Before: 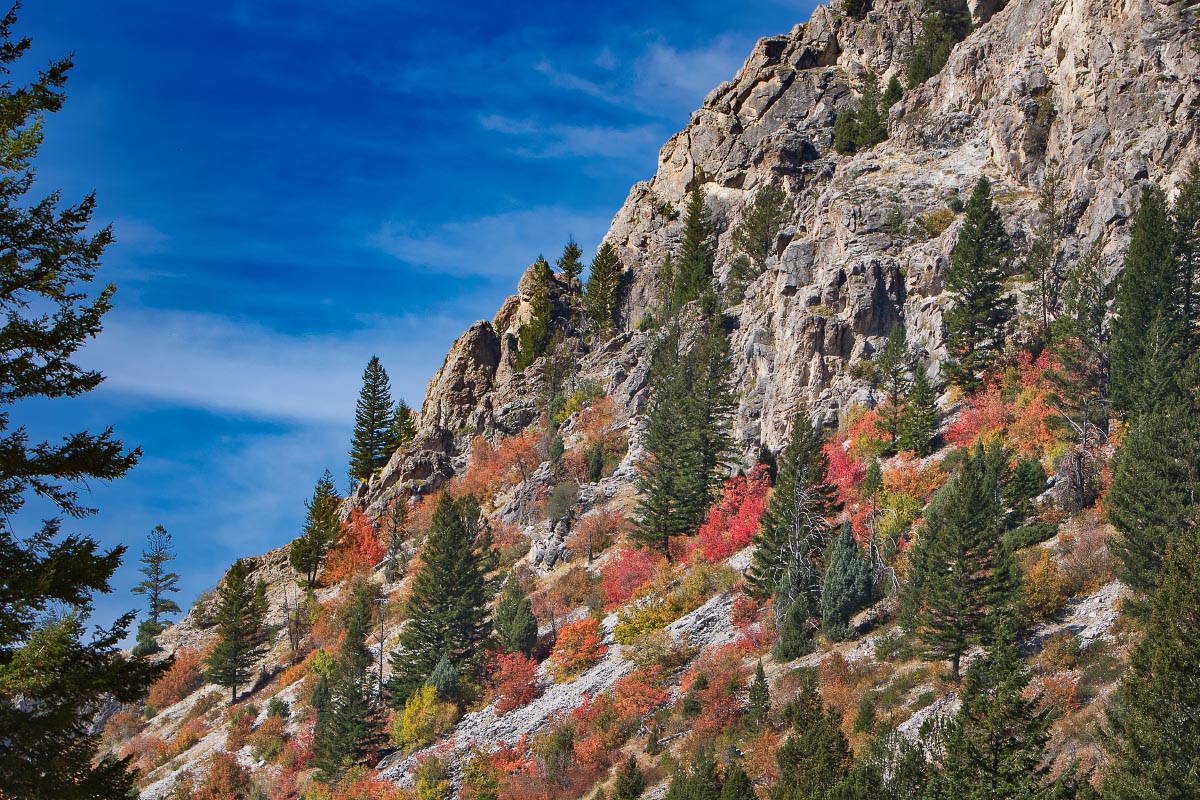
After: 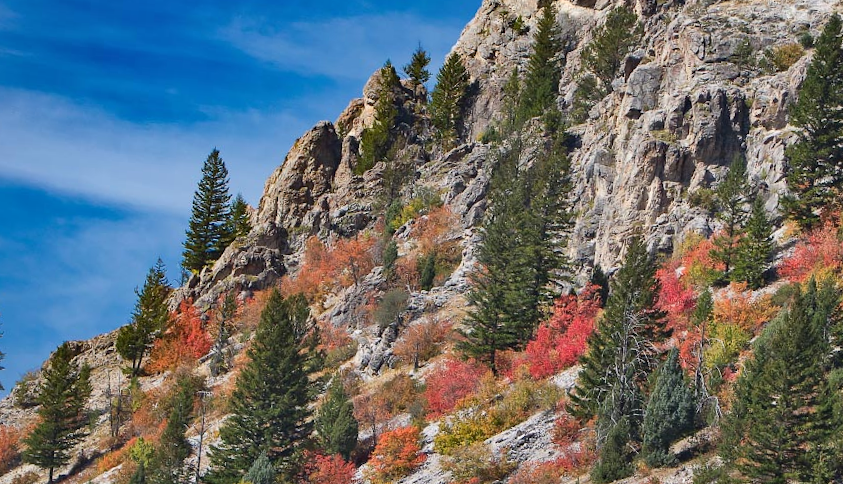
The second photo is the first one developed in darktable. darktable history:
crop and rotate: angle -4.15°, left 9.807%, top 21.187%, right 12.48%, bottom 11.852%
shadows and highlights: low approximation 0.01, soften with gaussian
